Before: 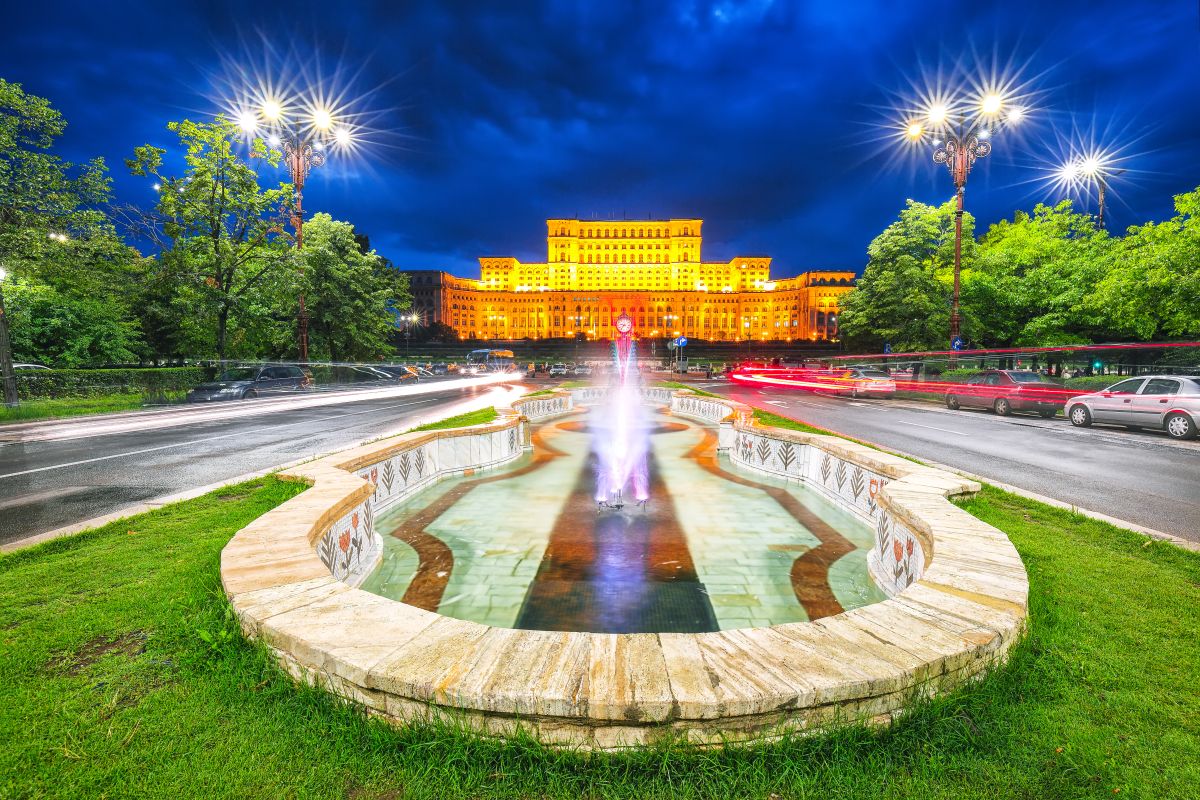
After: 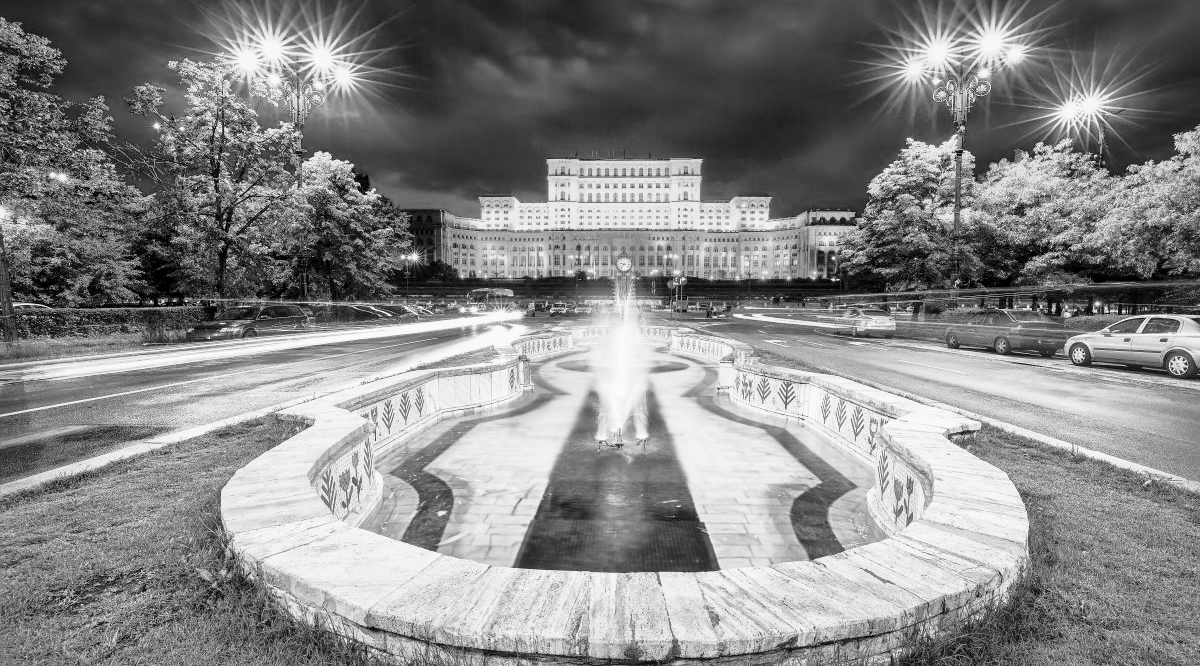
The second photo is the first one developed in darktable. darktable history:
white balance: emerald 1
crop: top 7.625%, bottom 8.027%
monochrome: a 1.94, b -0.638
local contrast: mode bilateral grid, contrast 25, coarseness 60, detail 151%, midtone range 0.2
sigmoid: contrast 1.22, skew 0.65
tone curve: curves: ch0 [(0, 0.013) (0.117, 0.081) (0.257, 0.259) (0.408, 0.45) (0.611, 0.64) (0.81, 0.857) (1, 1)]; ch1 [(0, 0) (0.287, 0.198) (0.501, 0.506) (0.56, 0.584) (0.715, 0.741) (0.976, 0.992)]; ch2 [(0, 0) (0.369, 0.362) (0.5, 0.5) (0.537, 0.547) (0.59, 0.603) (0.681, 0.754) (1, 1)], color space Lab, independent channels, preserve colors none
